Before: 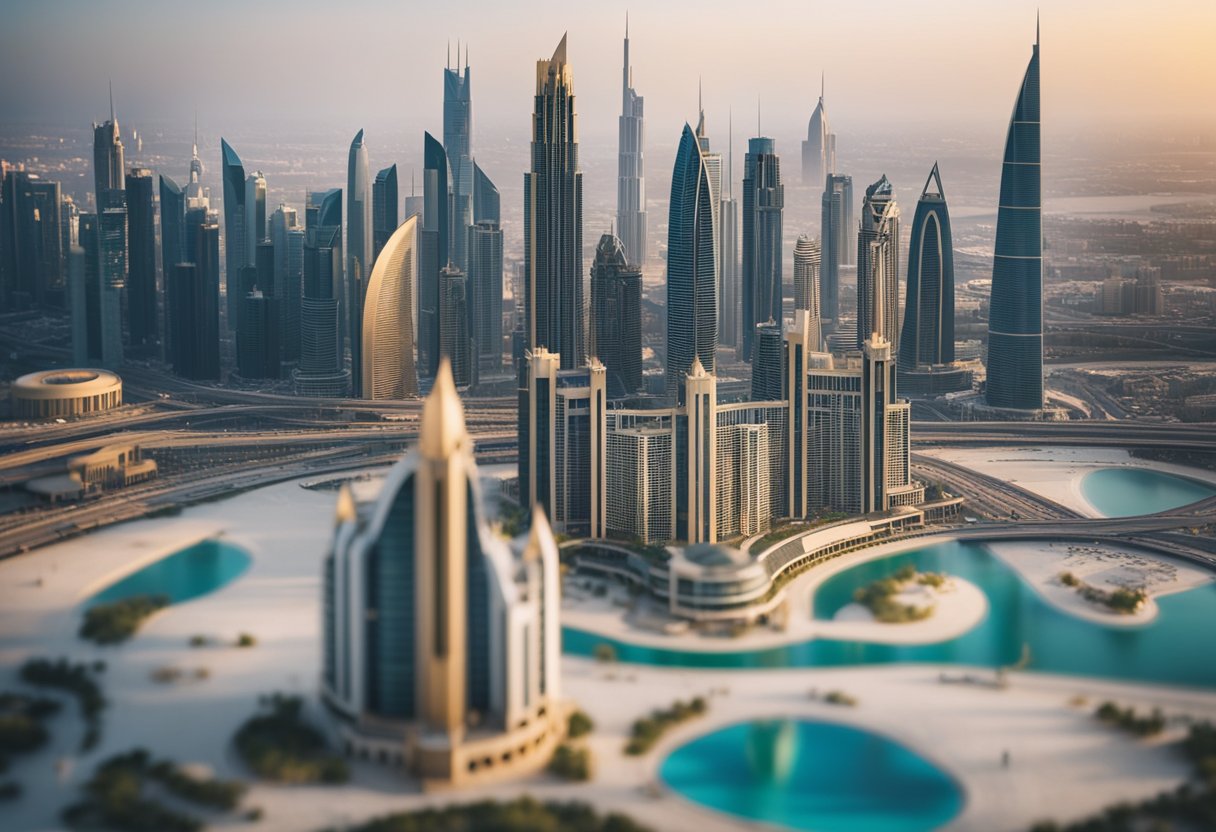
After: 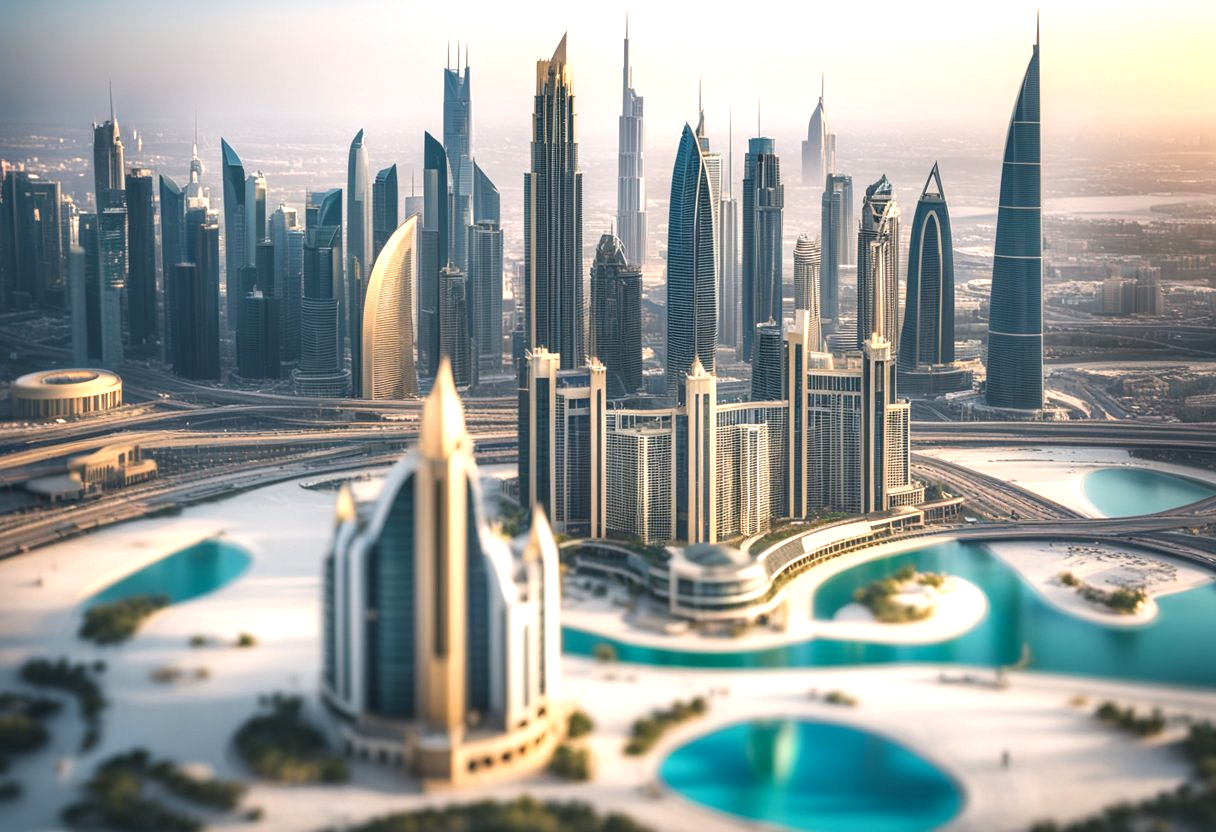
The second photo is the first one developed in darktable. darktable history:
local contrast: on, module defaults
exposure: black level correction 0, exposure 0.7 EV, compensate highlight preservation false
contrast equalizer: y [[0.518, 0.517, 0.501, 0.5, 0.5, 0.5], [0.5 ×6], [0.5 ×6], [0 ×6], [0 ×6]]
sharpen: radius 2.883, amount 0.868, threshold 47.523
